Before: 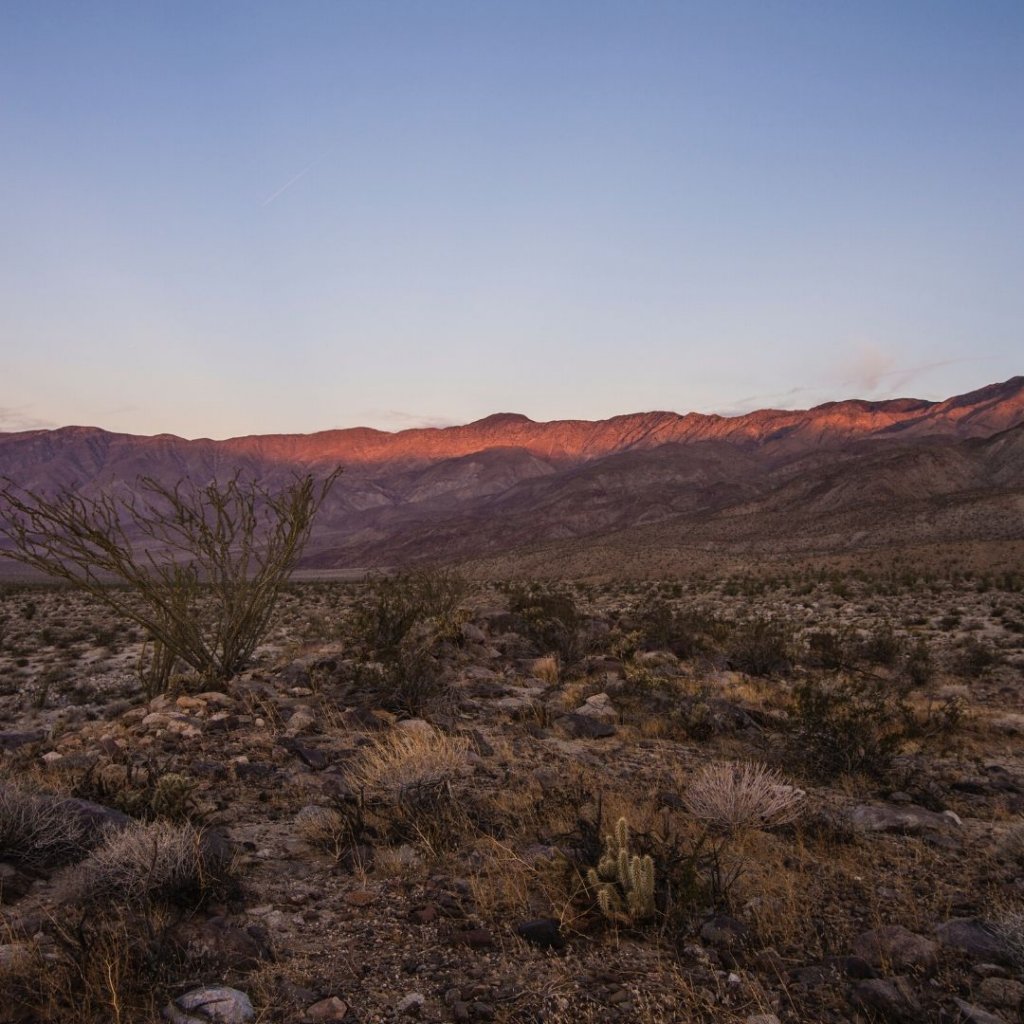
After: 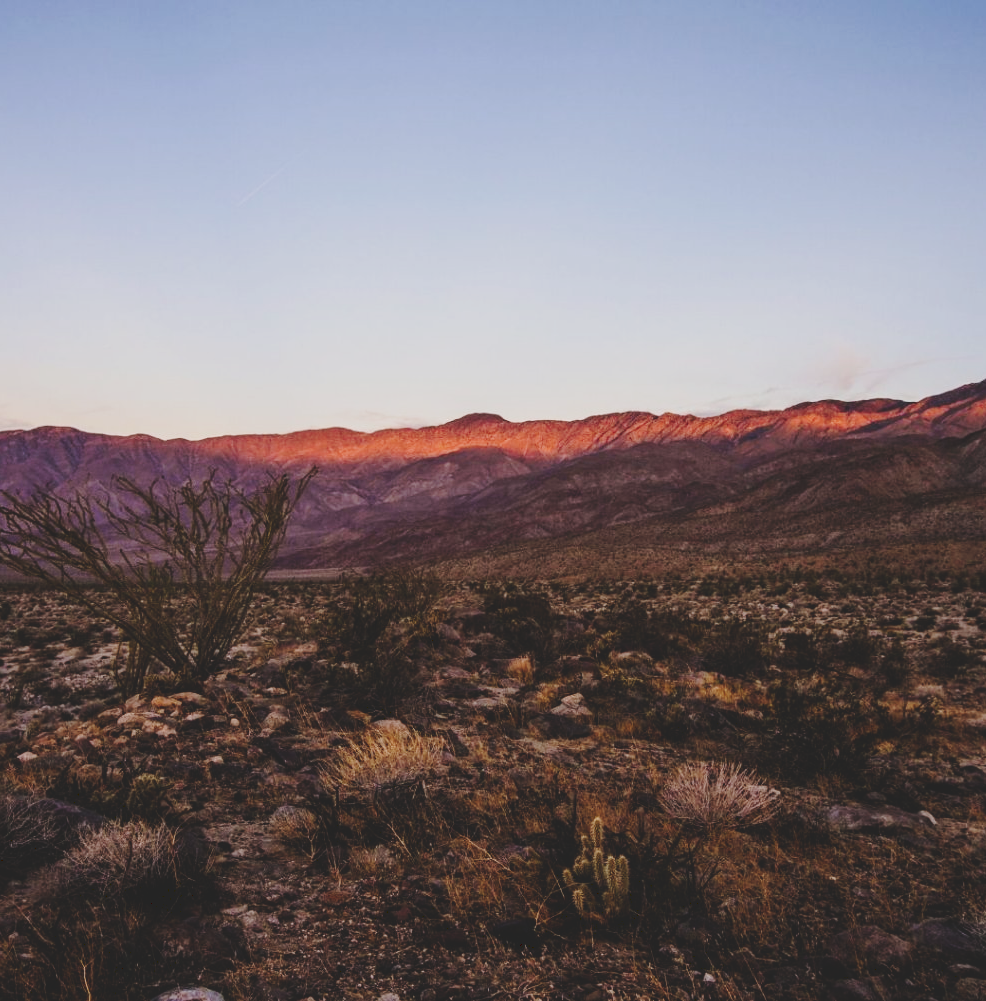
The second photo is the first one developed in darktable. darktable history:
crop and rotate: left 2.536%, right 1.107%, bottom 2.246%
exposure: compensate highlight preservation false
tone curve: curves: ch0 [(0, 0) (0.003, 0.14) (0.011, 0.141) (0.025, 0.141) (0.044, 0.142) (0.069, 0.146) (0.1, 0.151) (0.136, 0.16) (0.177, 0.182) (0.224, 0.214) (0.277, 0.272) (0.335, 0.35) (0.399, 0.453) (0.468, 0.548) (0.543, 0.634) (0.623, 0.715) (0.709, 0.778) (0.801, 0.848) (0.898, 0.902) (1, 1)], preserve colors none
